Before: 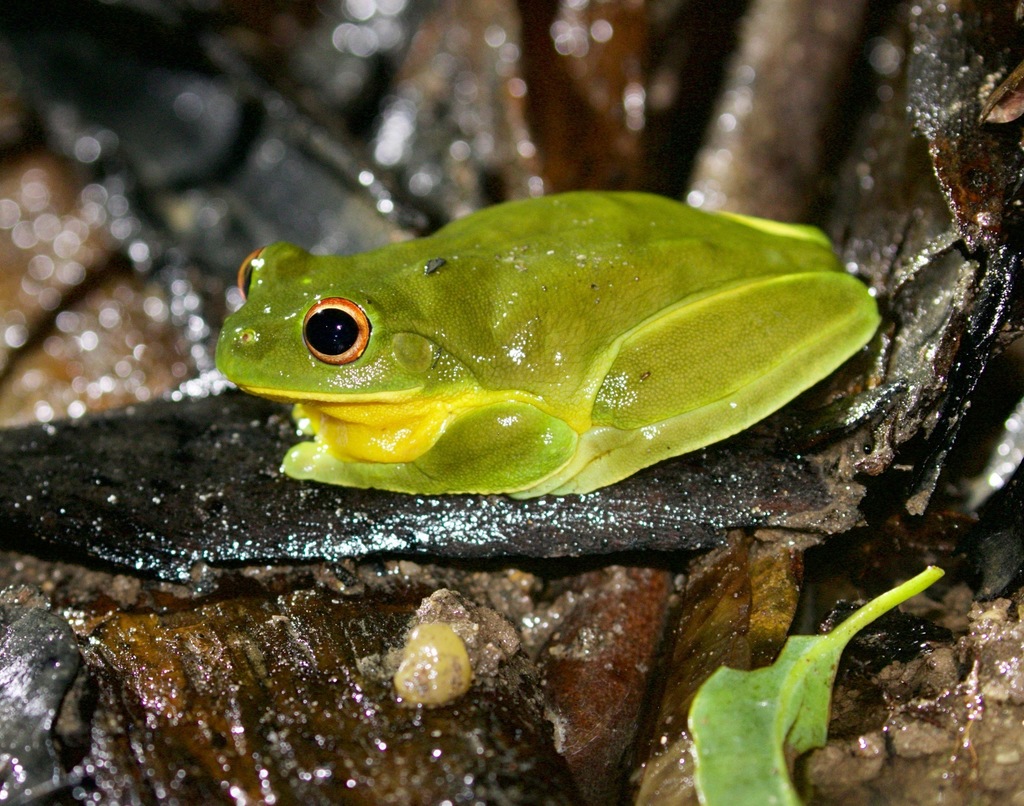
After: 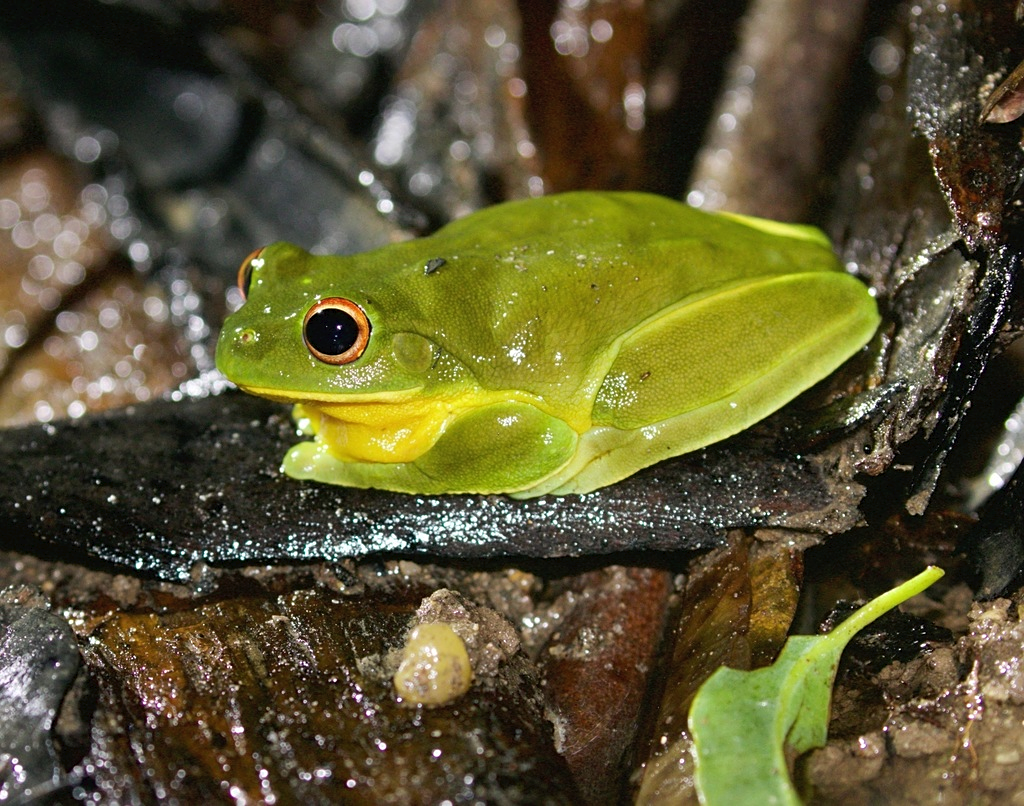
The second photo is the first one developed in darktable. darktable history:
tone curve: curves: ch0 [(0, 0) (0.003, 0.022) (0.011, 0.027) (0.025, 0.038) (0.044, 0.056) (0.069, 0.081) (0.1, 0.11) (0.136, 0.145) (0.177, 0.185) (0.224, 0.229) (0.277, 0.278) (0.335, 0.335) (0.399, 0.399) (0.468, 0.468) (0.543, 0.543) (0.623, 0.623) (0.709, 0.705) (0.801, 0.793) (0.898, 0.887) (1, 1)], preserve colors none
sharpen: amount 0.205
